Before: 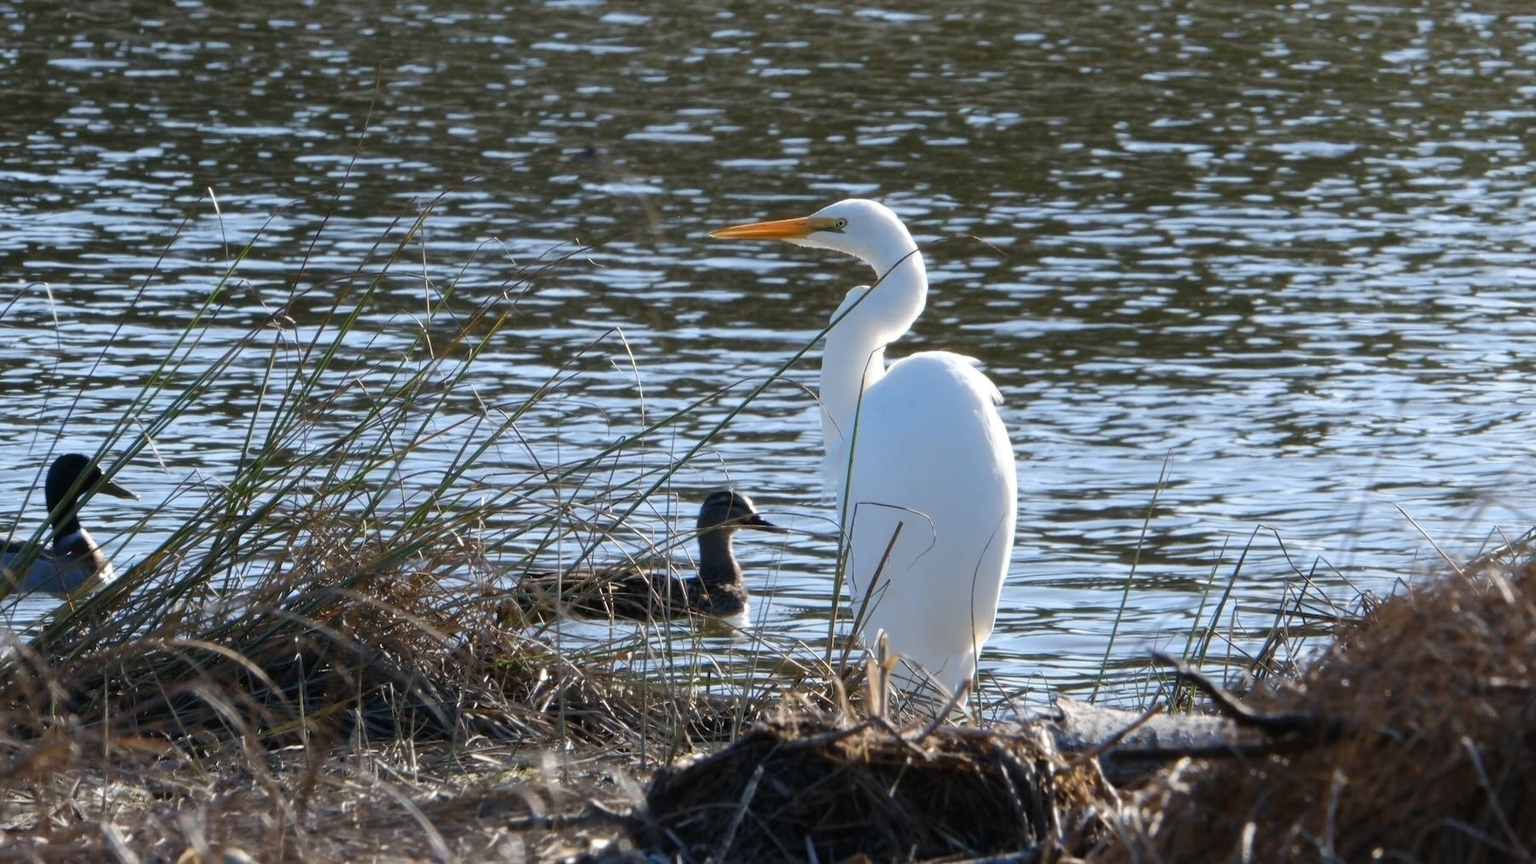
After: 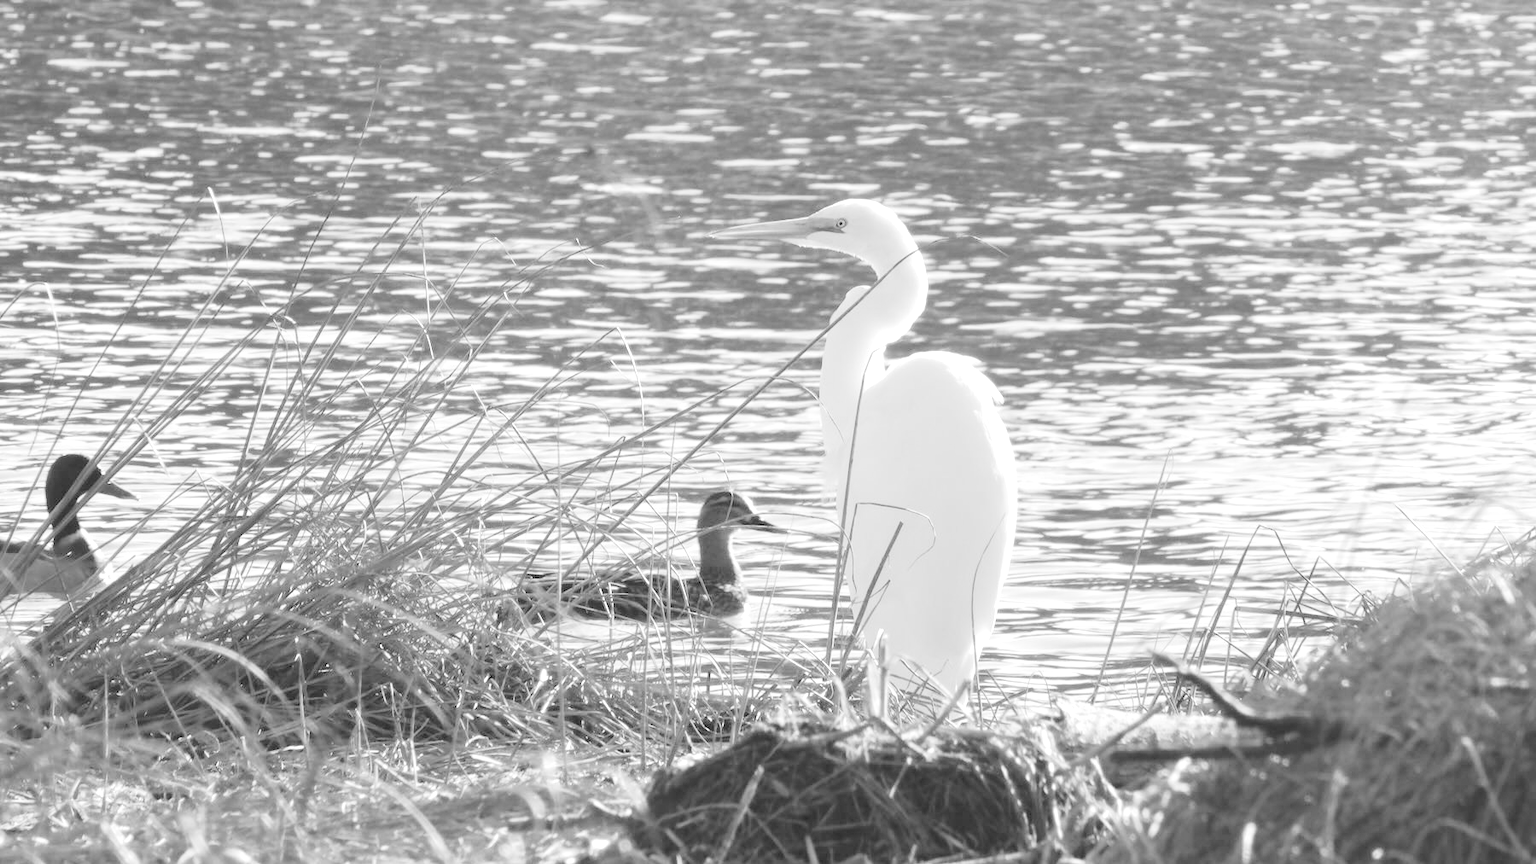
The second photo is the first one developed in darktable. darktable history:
contrast brightness saturation: brightness 1
monochrome: on, module defaults
tone equalizer: -8 EV -0.75 EV, -7 EV -0.7 EV, -6 EV -0.6 EV, -5 EV -0.4 EV, -3 EV 0.4 EV, -2 EV 0.6 EV, -1 EV 0.7 EV, +0 EV 0.75 EV, edges refinement/feathering 500, mask exposure compensation -1.57 EV, preserve details no
